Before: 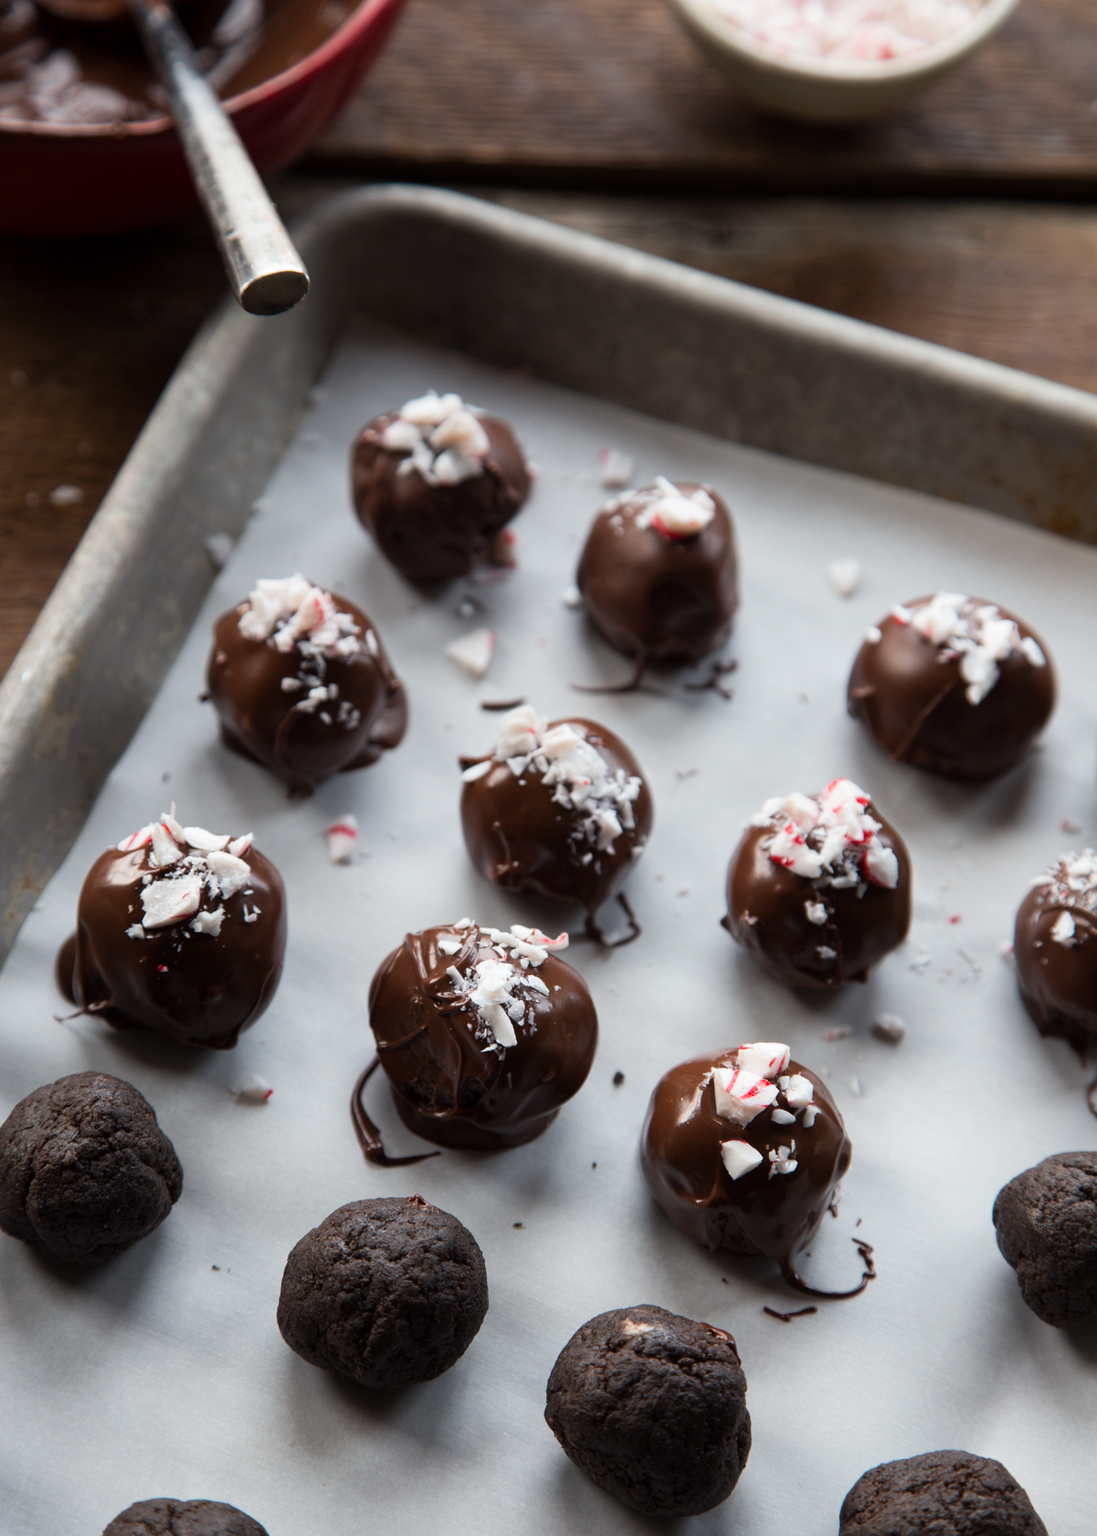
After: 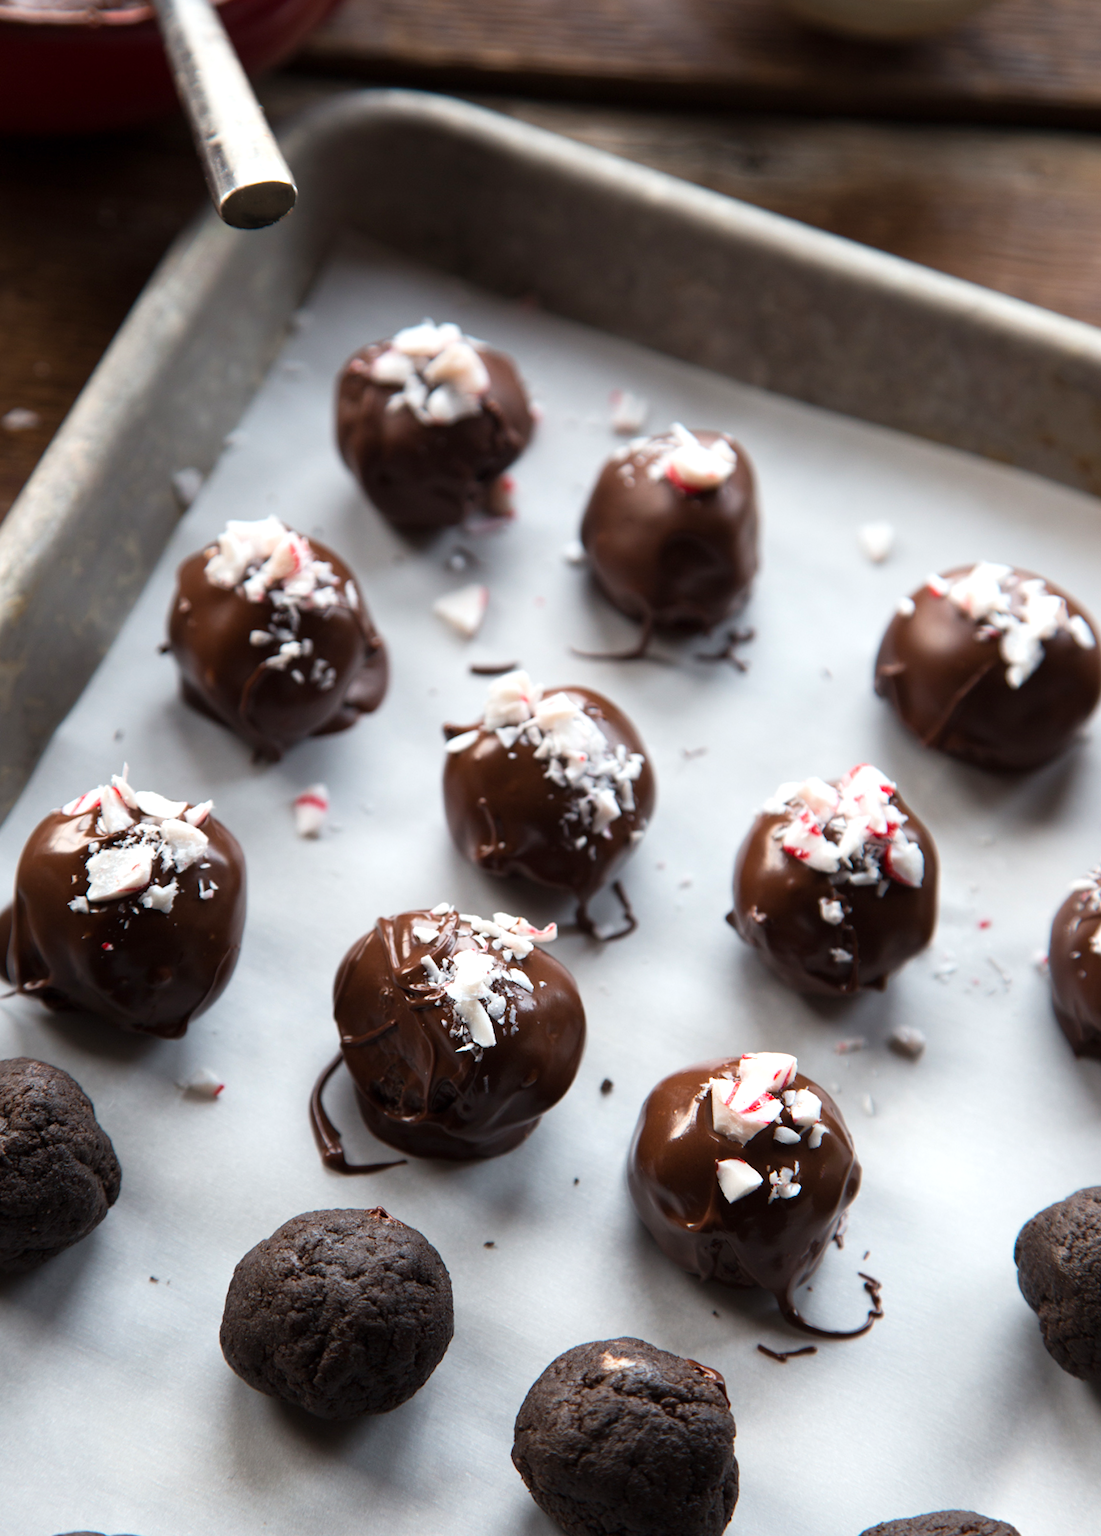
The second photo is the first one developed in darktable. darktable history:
crop and rotate: angle -2.09°, left 3.106%, top 4.217%, right 1.424%, bottom 0.695%
exposure: exposure 0.375 EV, compensate highlight preservation false
color balance rgb: perceptual saturation grading › global saturation -1.159%, global vibrance 20%
